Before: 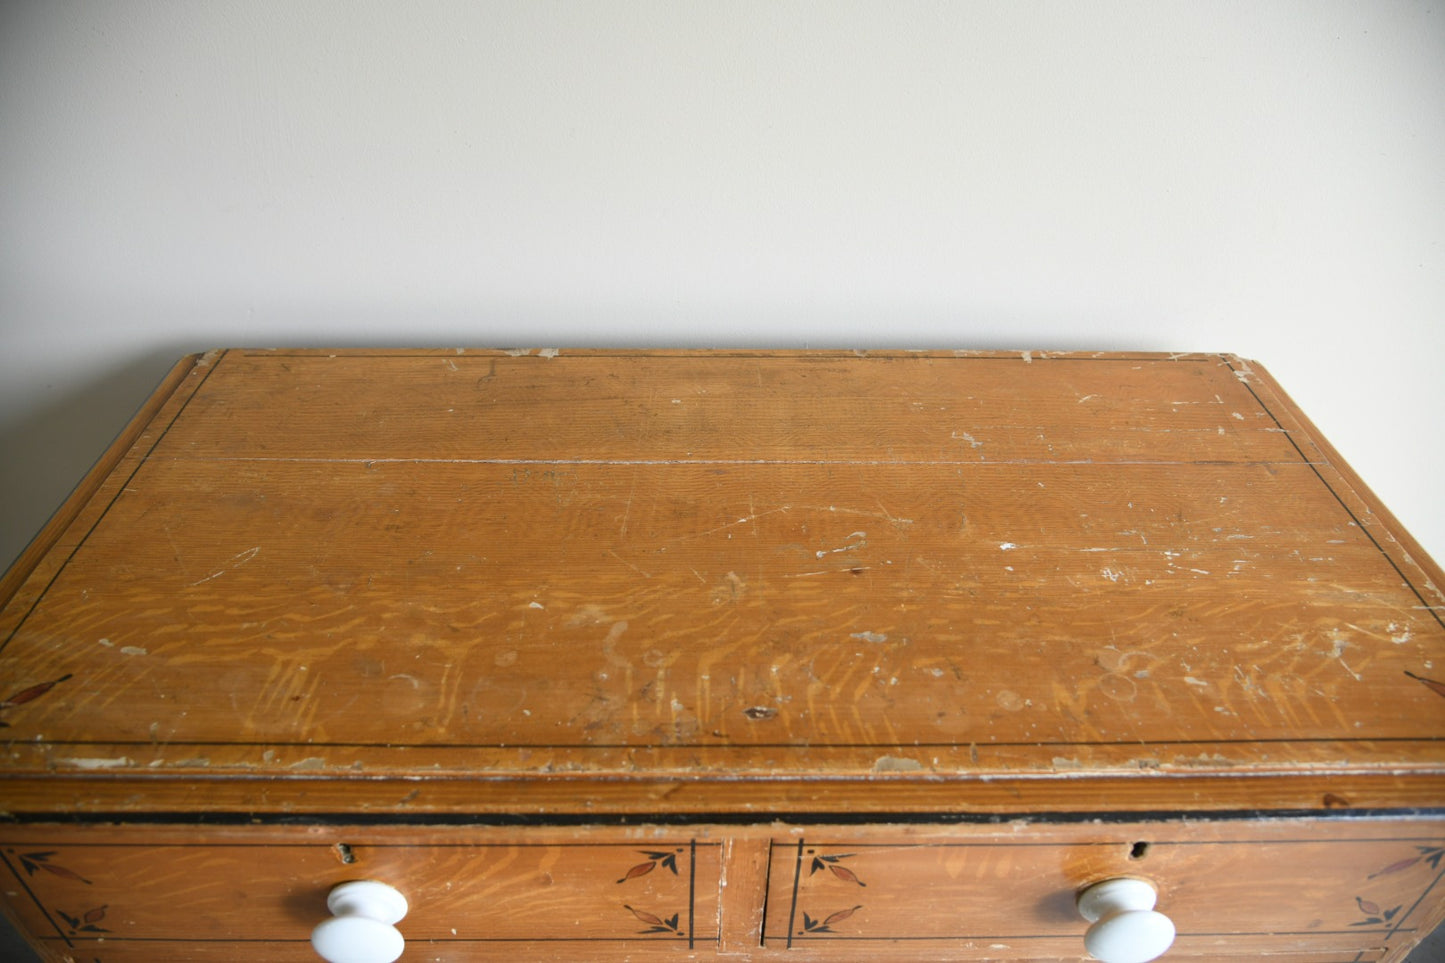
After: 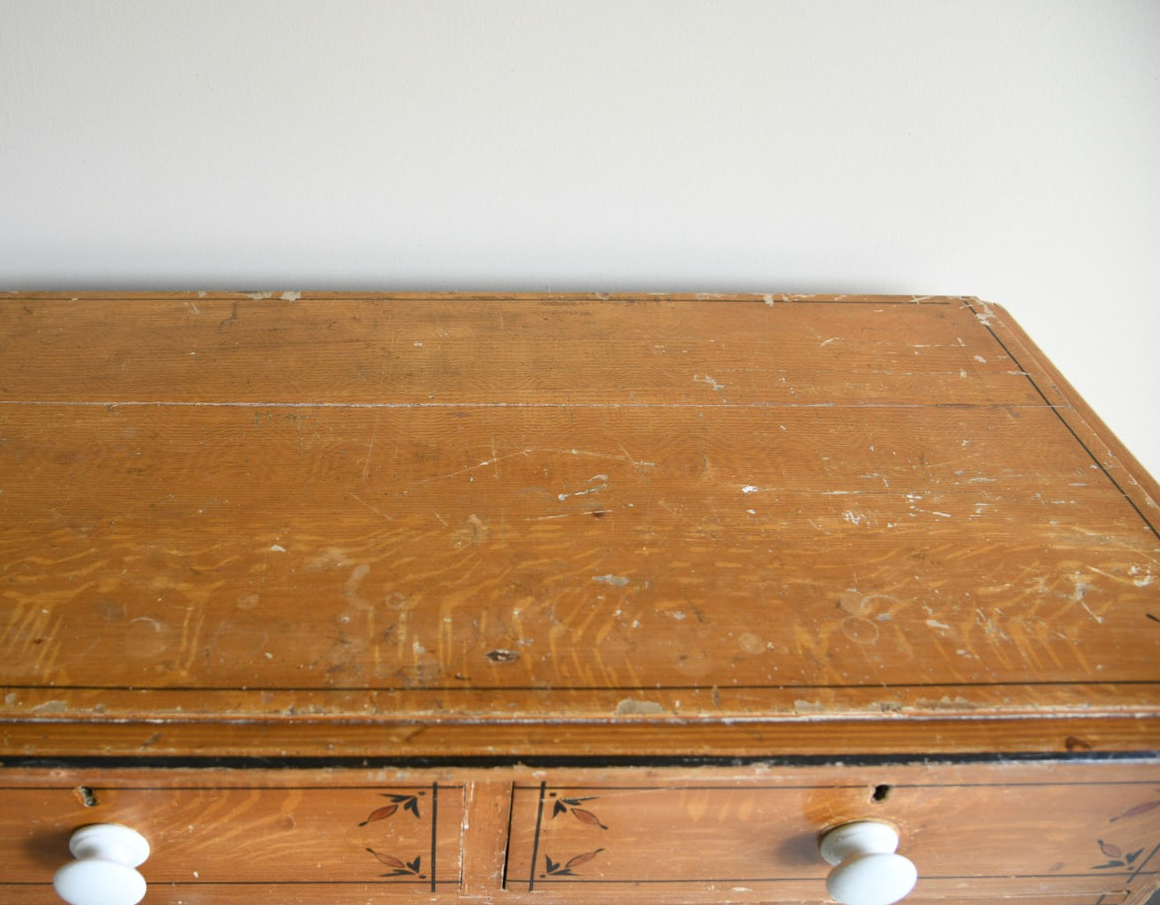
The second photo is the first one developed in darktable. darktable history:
exposure: black level correction 0.001, exposure 0.017 EV, compensate highlight preservation false
crop and rotate: left 17.892%, top 5.962%, right 1.784%
